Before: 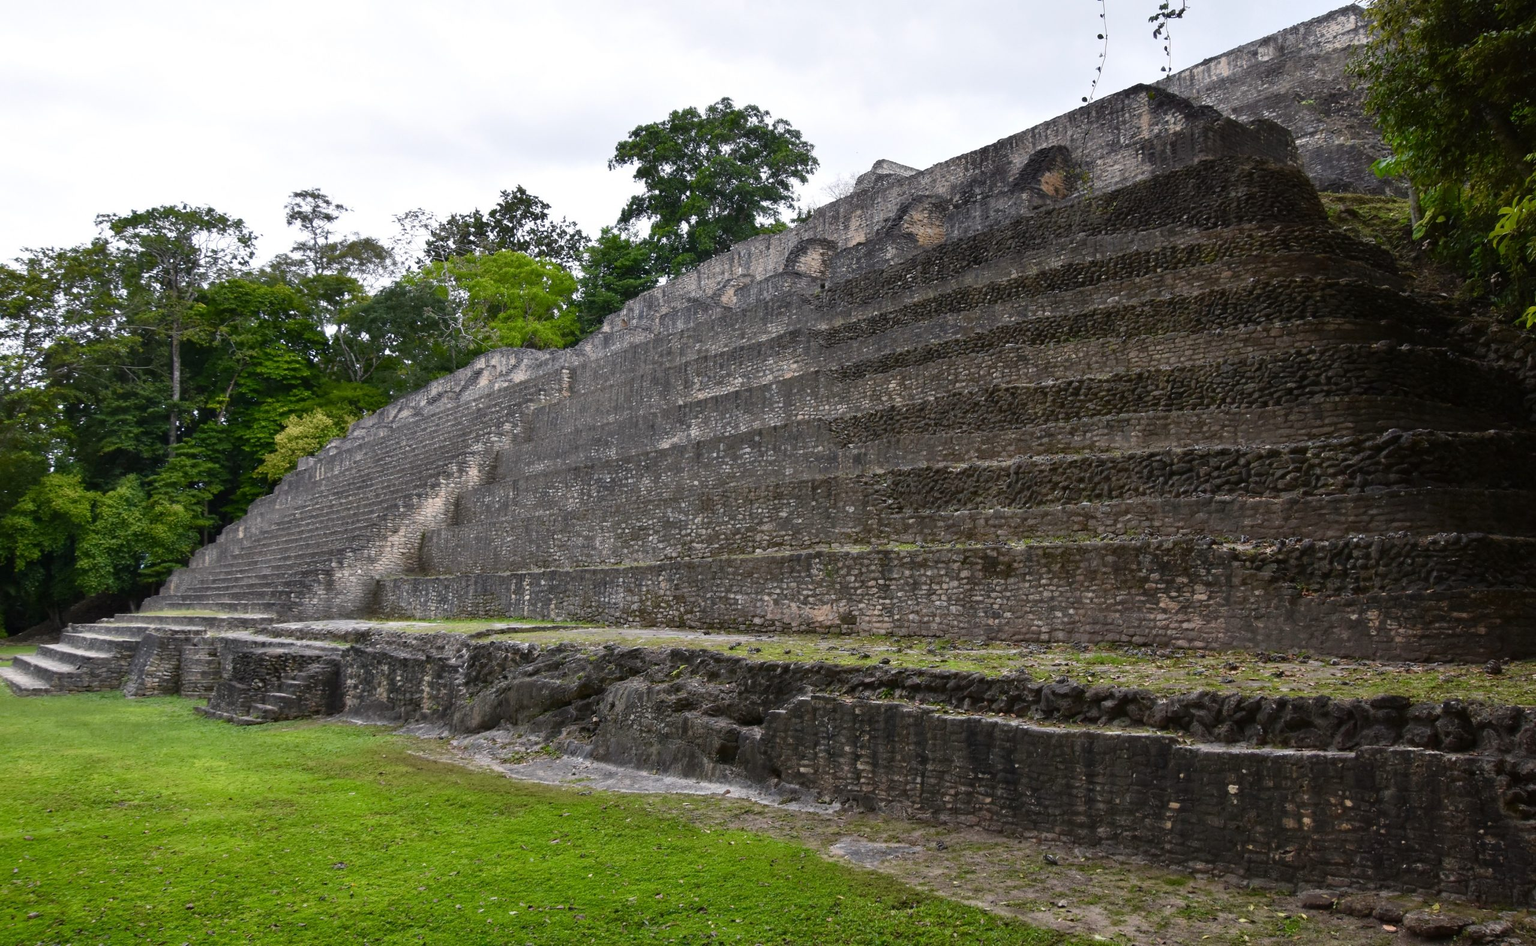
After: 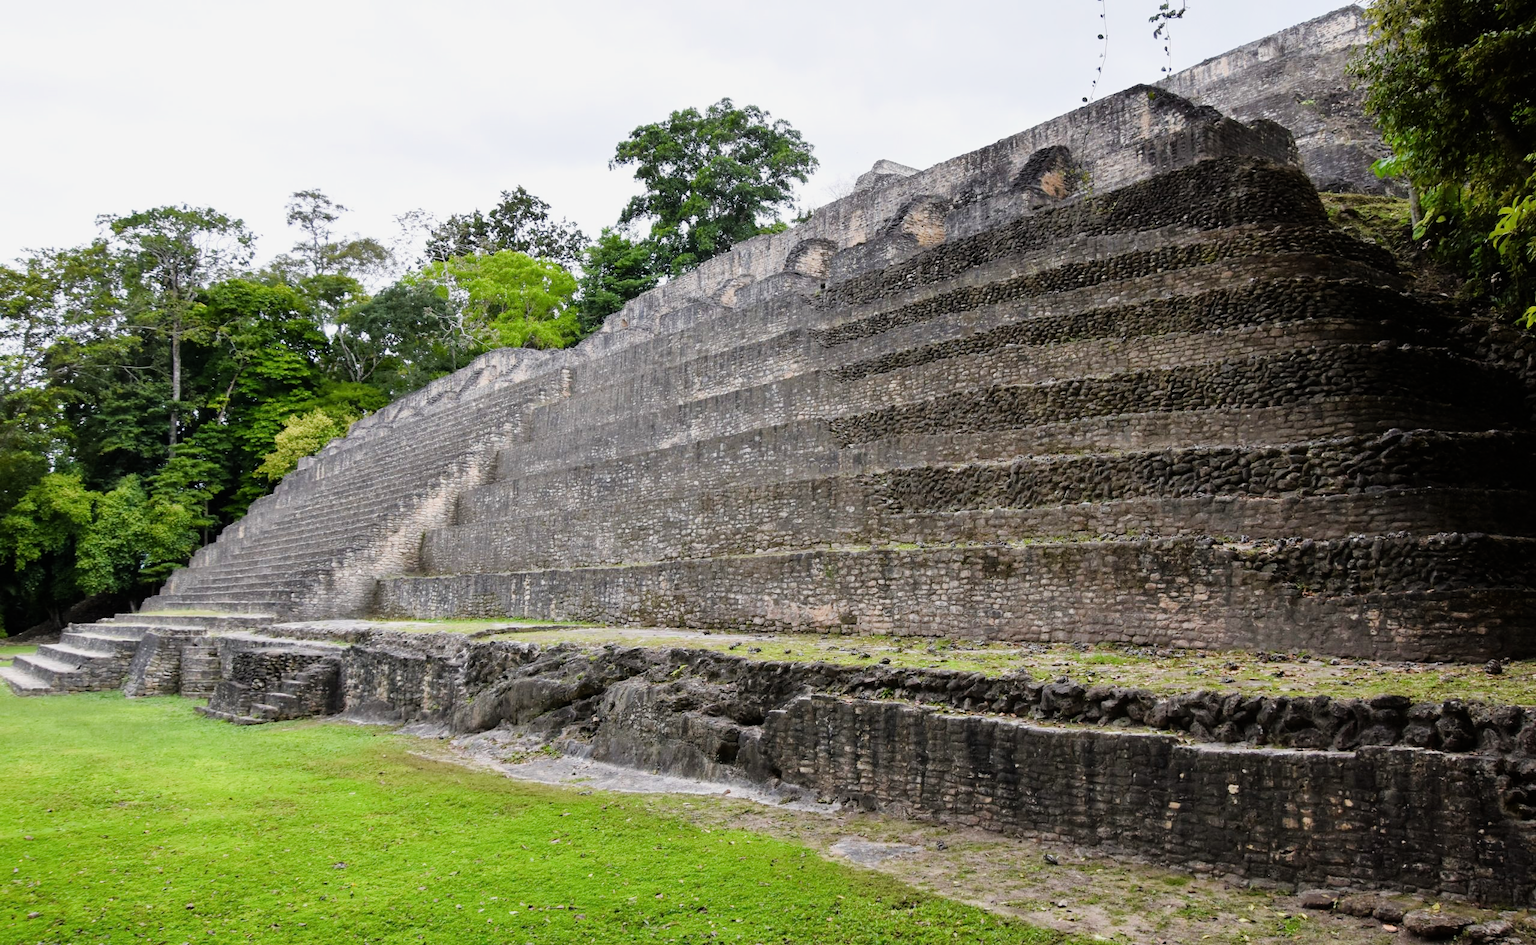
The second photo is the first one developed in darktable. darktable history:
exposure: black level correction 0, exposure 0.699 EV, compensate highlight preservation false
filmic rgb: black relative exposure -7.65 EV, white relative exposure 4.56 EV, hardness 3.61
tone equalizer: -8 EV -0.391 EV, -7 EV -0.422 EV, -6 EV -0.328 EV, -5 EV -0.218 EV, -3 EV 0.213 EV, -2 EV 0.328 EV, -1 EV 0.379 EV, +0 EV 0.434 EV
